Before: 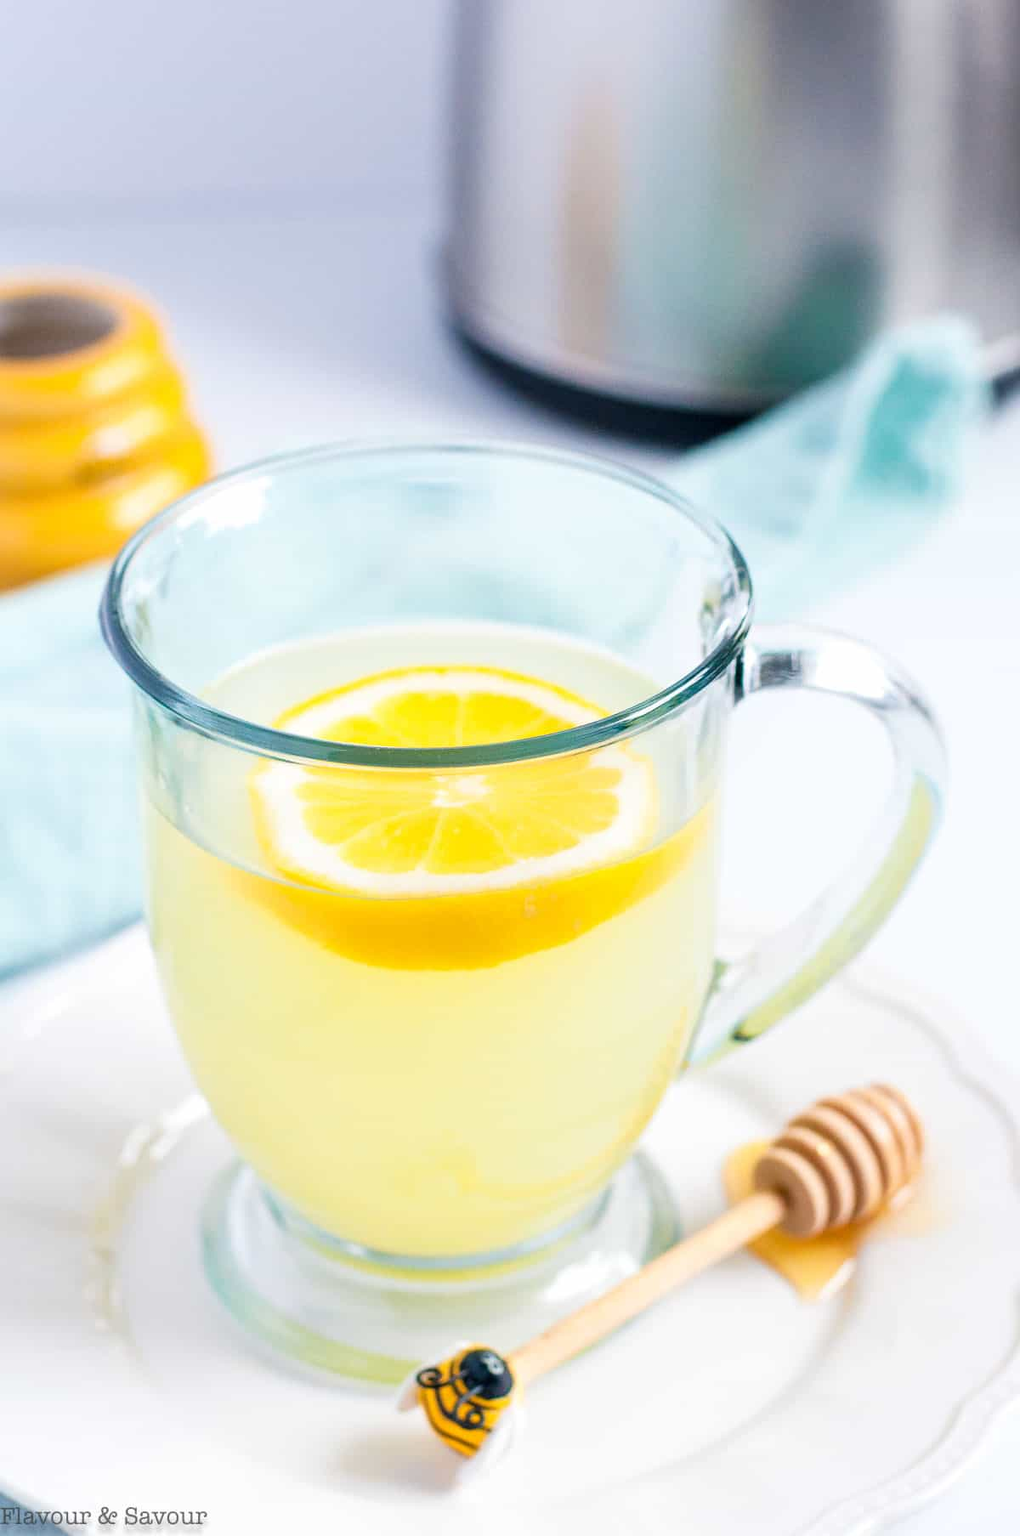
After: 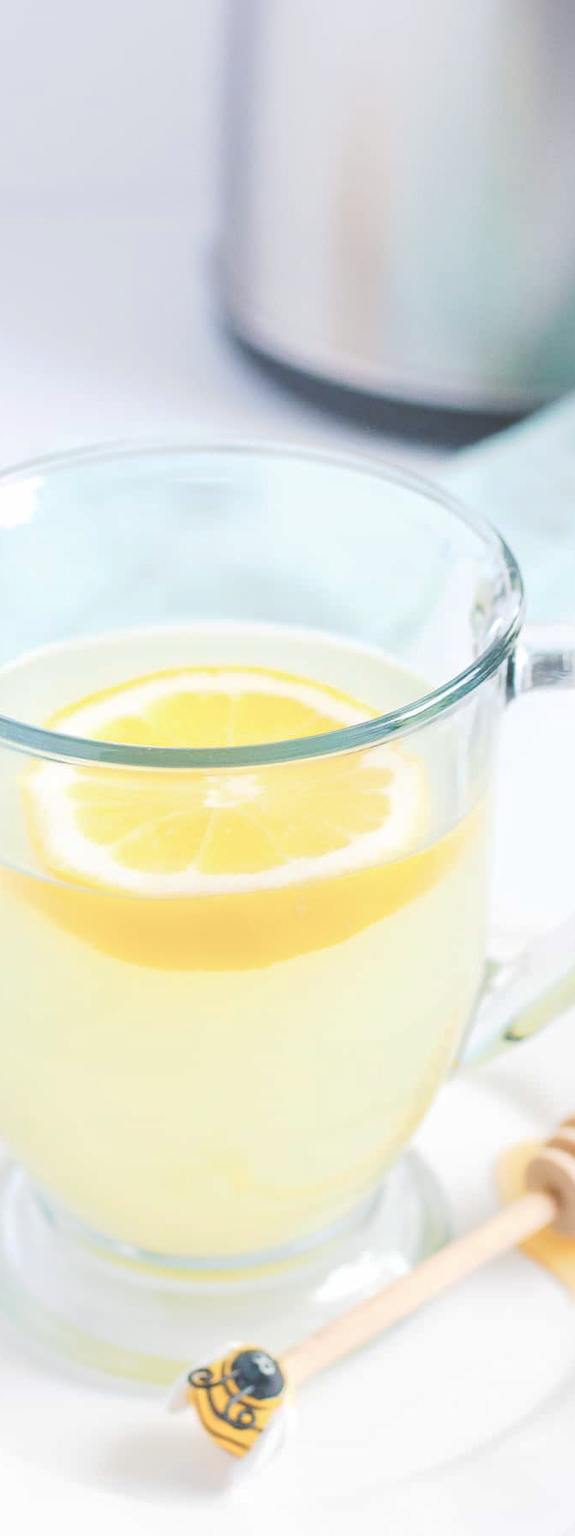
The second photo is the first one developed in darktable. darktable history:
crop and rotate: left 22.45%, right 21.09%
tone curve: curves: ch0 [(0, 0) (0.003, 0.275) (0.011, 0.288) (0.025, 0.309) (0.044, 0.326) (0.069, 0.346) (0.1, 0.37) (0.136, 0.396) (0.177, 0.432) (0.224, 0.473) (0.277, 0.516) (0.335, 0.566) (0.399, 0.611) (0.468, 0.661) (0.543, 0.711) (0.623, 0.761) (0.709, 0.817) (0.801, 0.867) (0.898, 0.911) (1, 1)], preserve colors none
